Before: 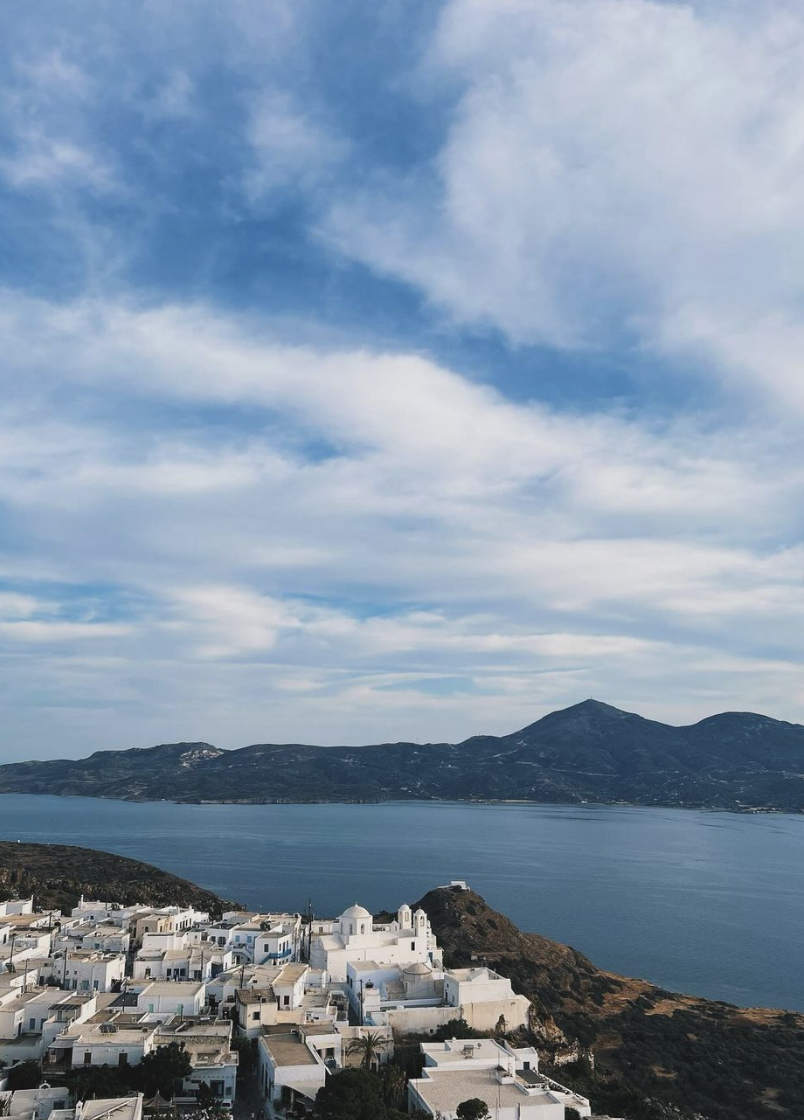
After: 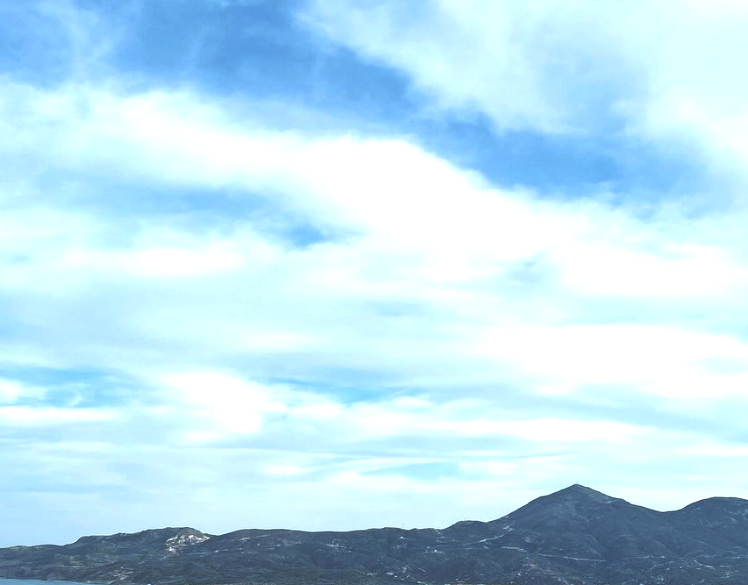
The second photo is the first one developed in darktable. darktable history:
crop: left 1.744%, top 19.225%, right 5.069%, bottom 28.357%
exposure: exposure 0.999 EV, compensate highlight preservation false
color correction: highlights a* -4.98, highlights b* -3.76, shadows a* 3.83, shadows b* 4.08
